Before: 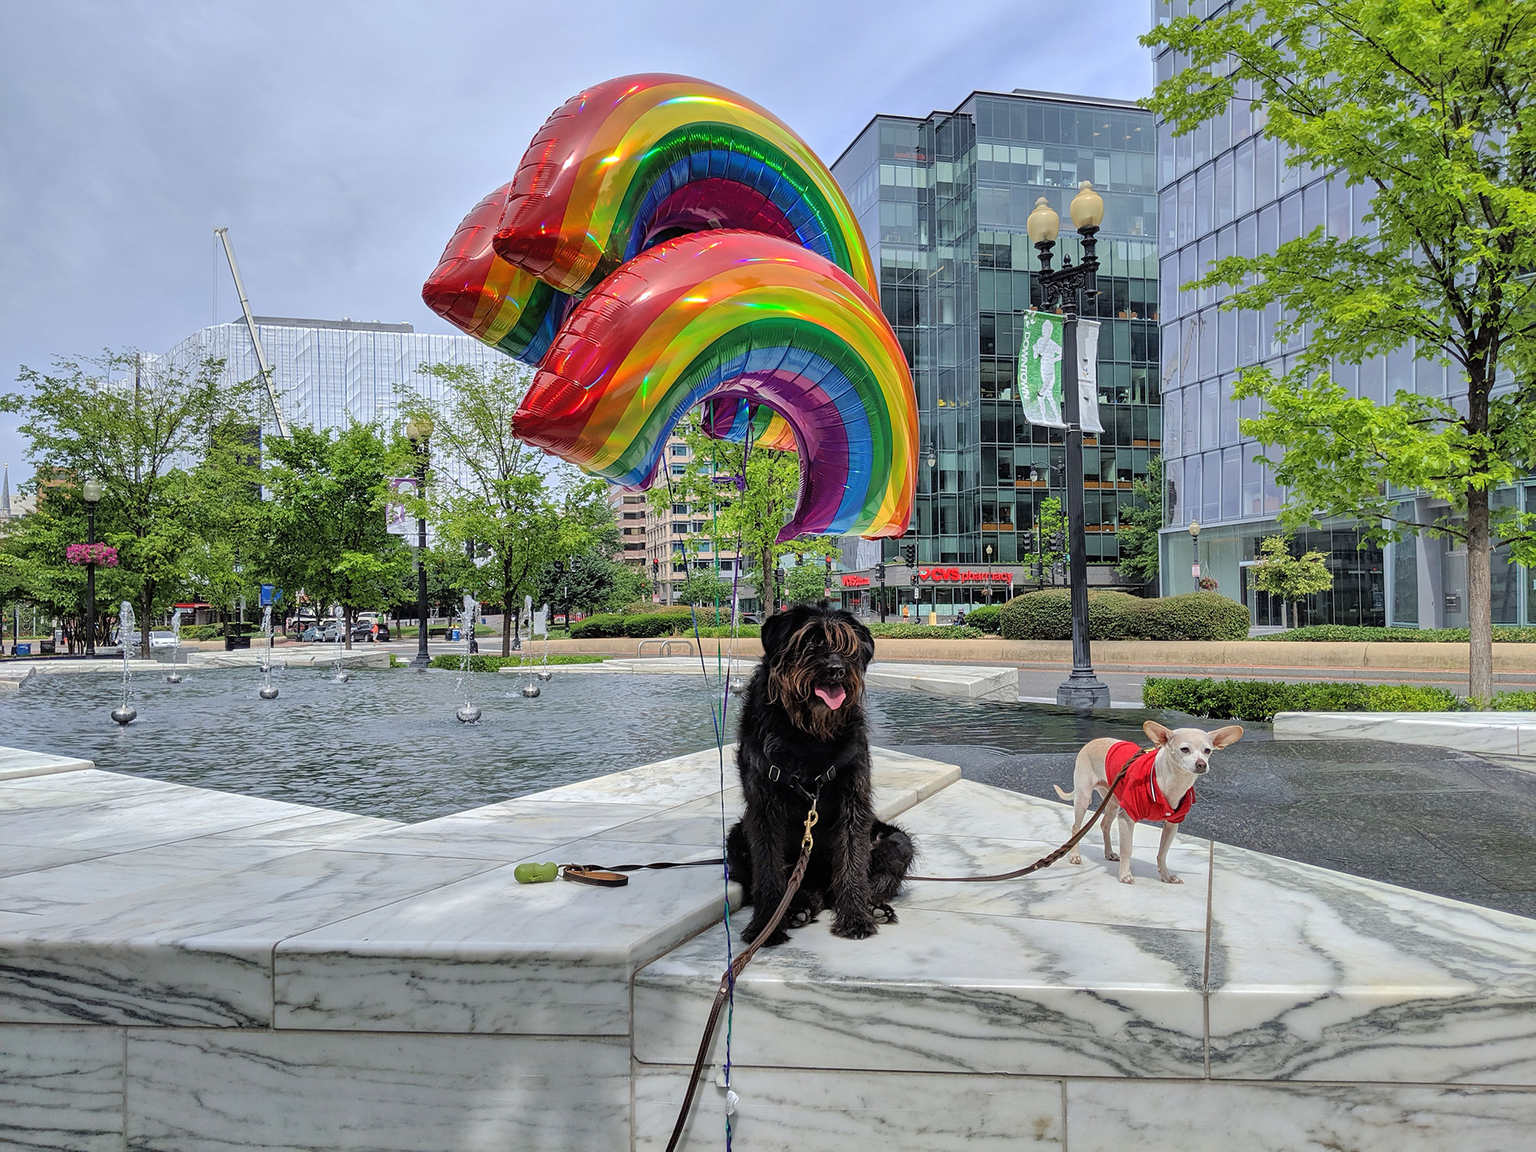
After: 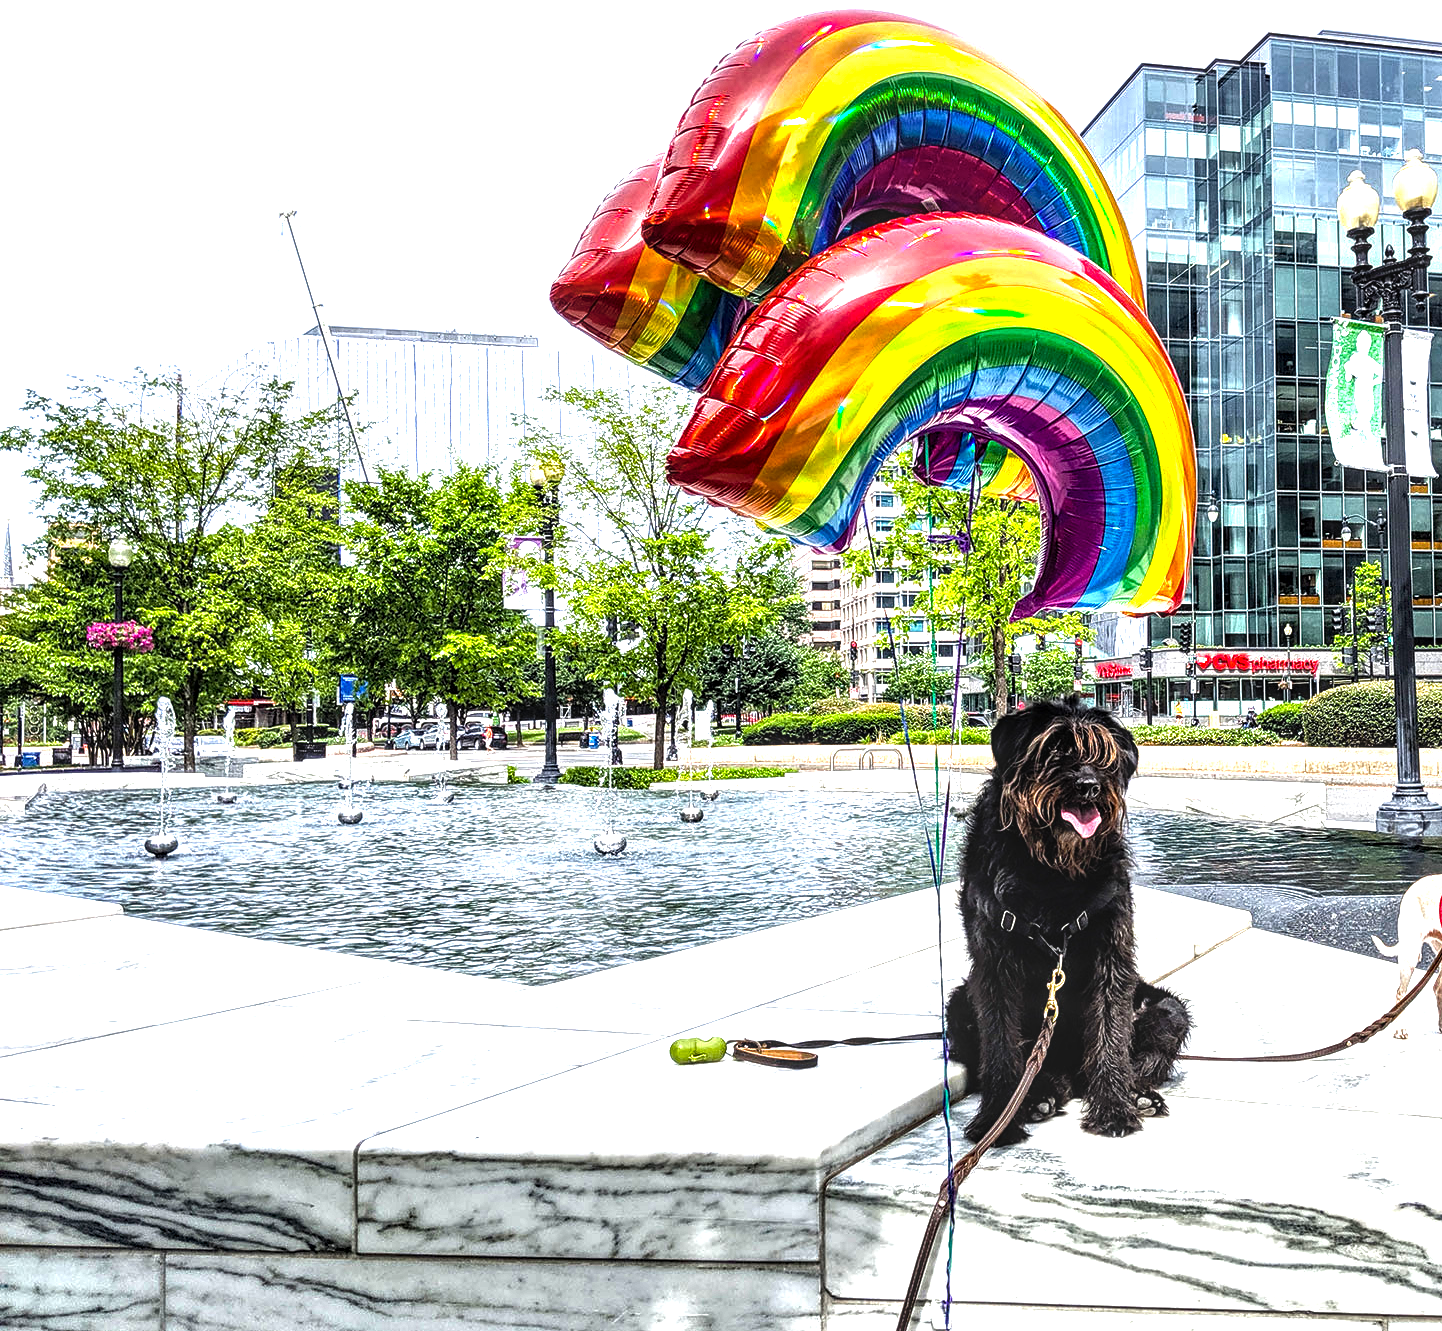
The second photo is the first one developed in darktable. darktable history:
crop: top 5.748%, right 27.885%, bottom 5.501%
color balance rgb: perceptual saturation grading › global saturation 23.321%, perceptual saturation grading › highlights -24.307%, perceptual saturation grading › mid-tones 24.507%, perceptual saturation grading › shadows 39.189%, perceptual brilliance grading › highlights 74.294%, perceptual brilliance grading › shadows -30.029%
local contrast: highlights 77%, shadows 56%, detail 175%, midtone range 0.423
